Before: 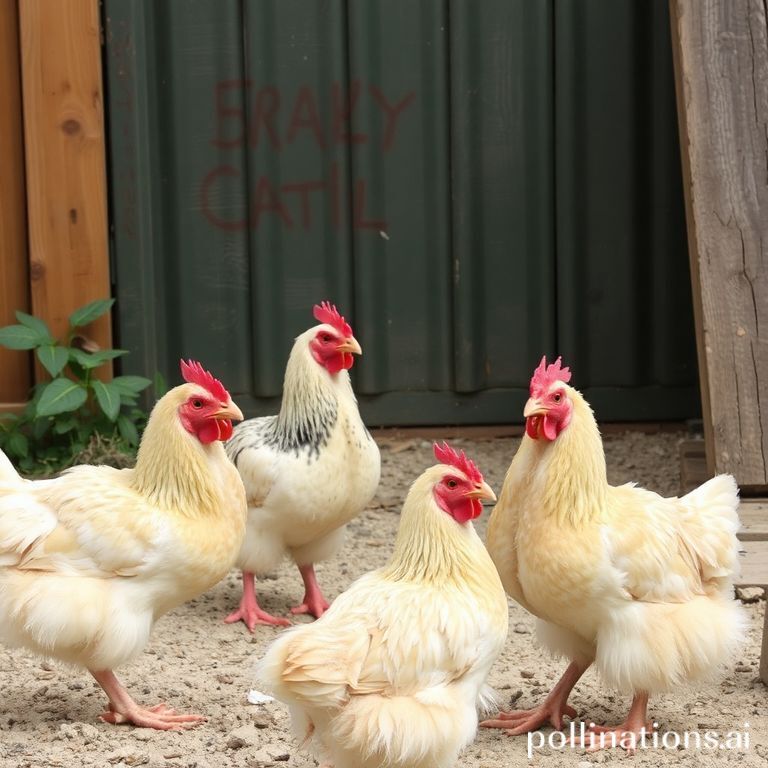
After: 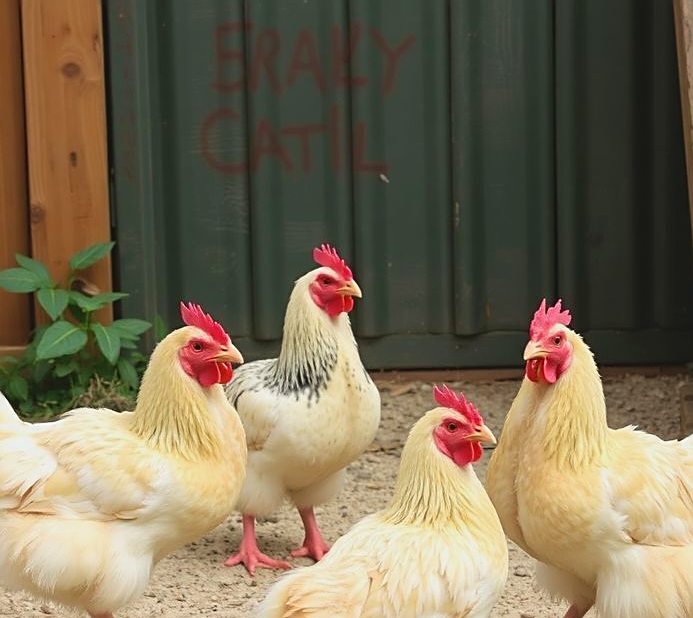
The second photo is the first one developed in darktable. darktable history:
crop: top 7.49%, right 9.717%, bottom 11.943%
velvia: on, module defaults
contrast brightness saturation: contrast -0.11
sharpen: on, module defaults
